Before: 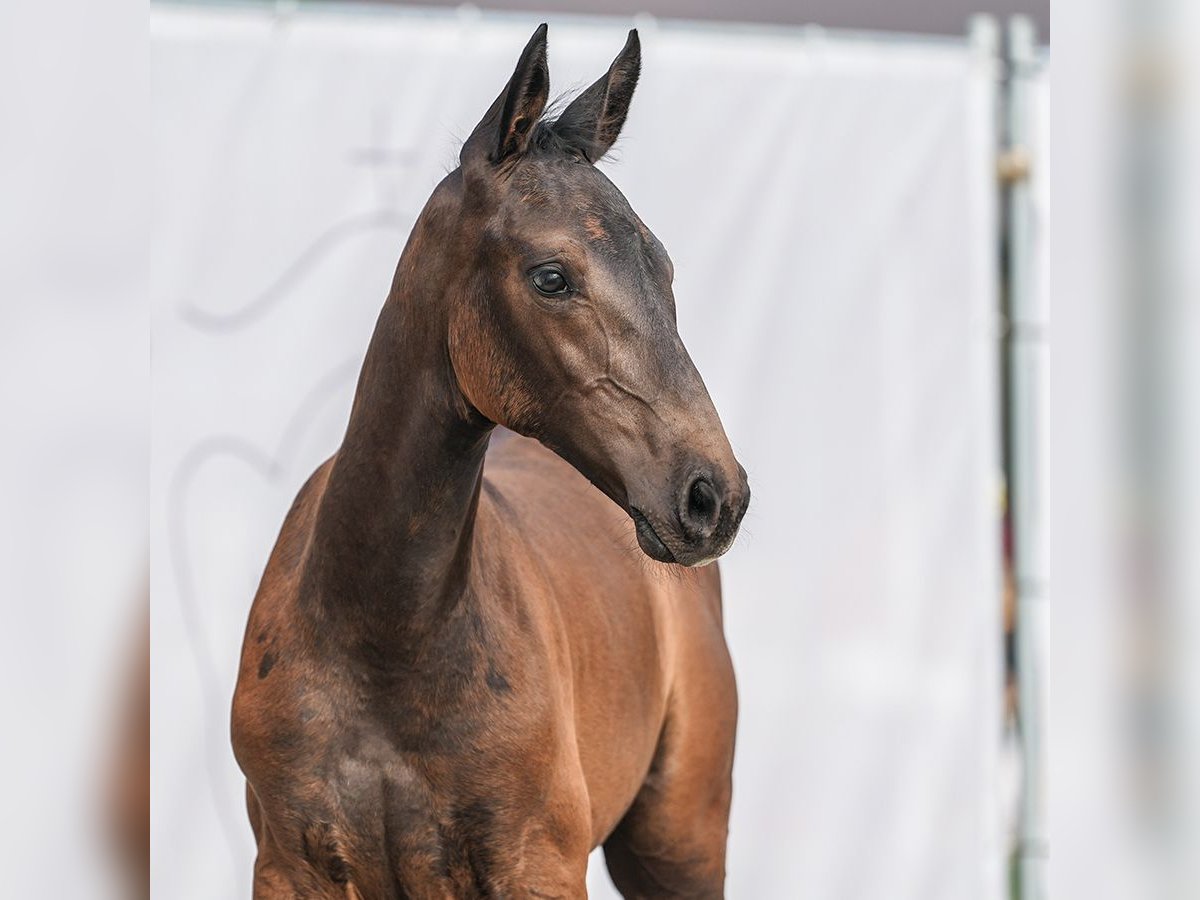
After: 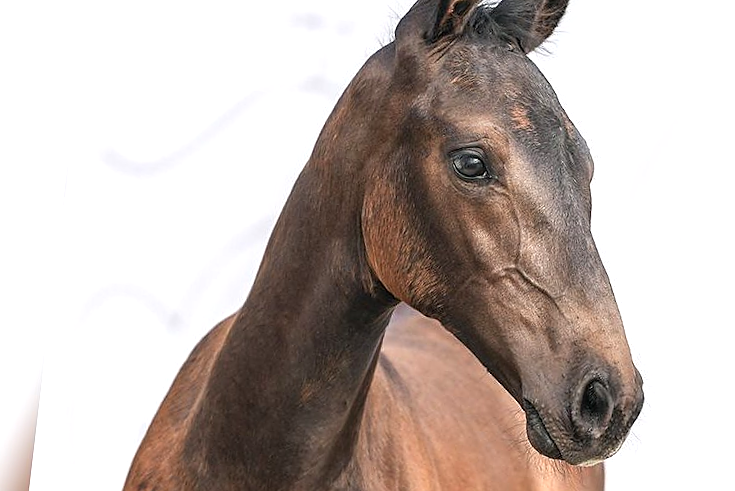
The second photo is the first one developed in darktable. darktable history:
crop and rotate: angle -6.72°, left 2.209%, top 6.774%, right 27.342%, bottom 30.529%
exposure: black level correction 0, exposure 0.5 EV, compensate exposure bias true, compensate highlight preservation false
sharpen: radius 0.976, amount 0.615
